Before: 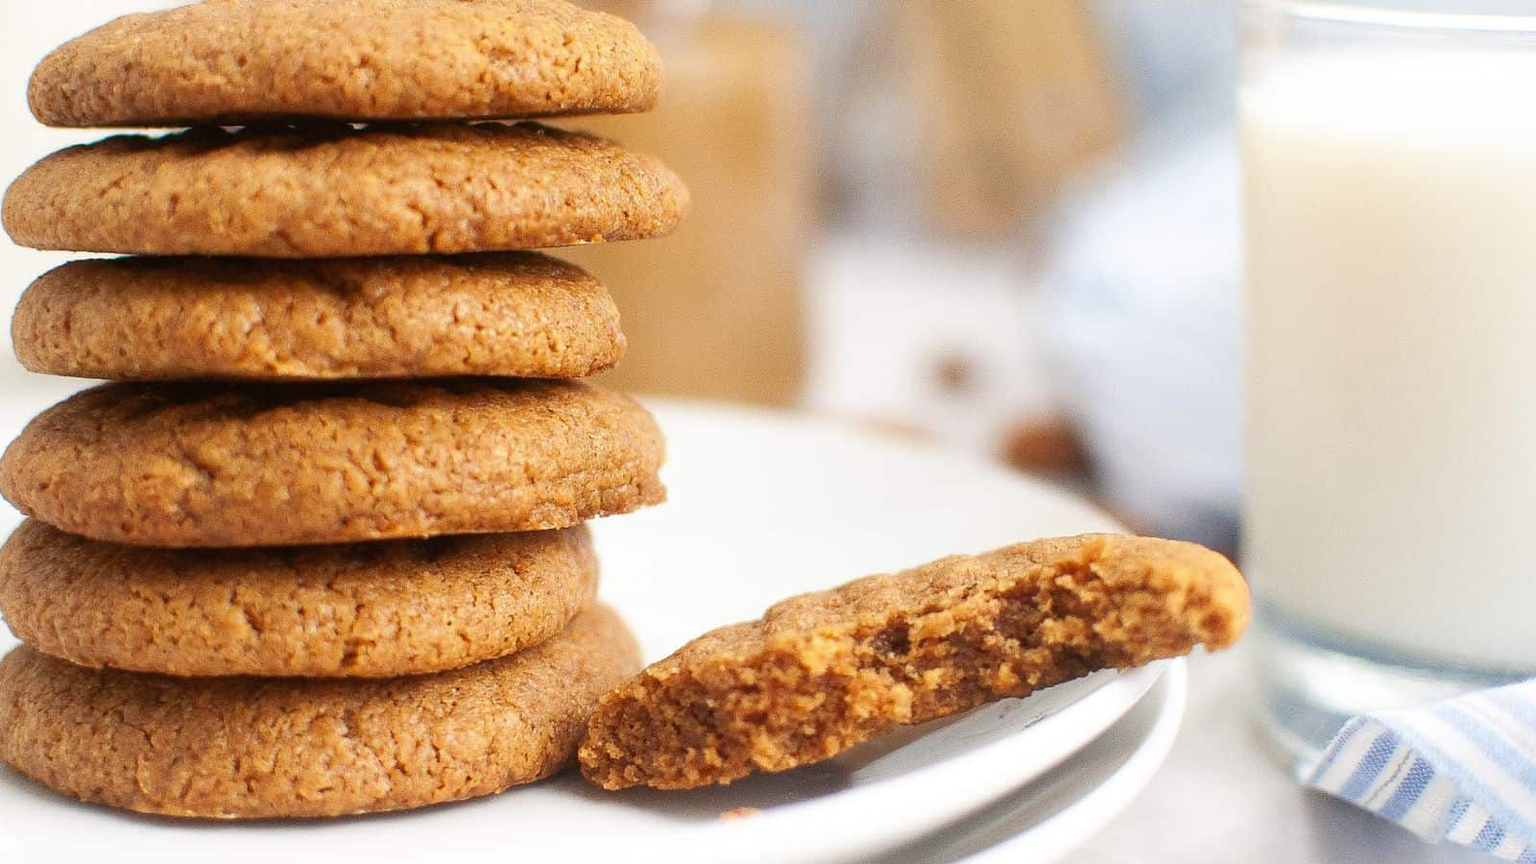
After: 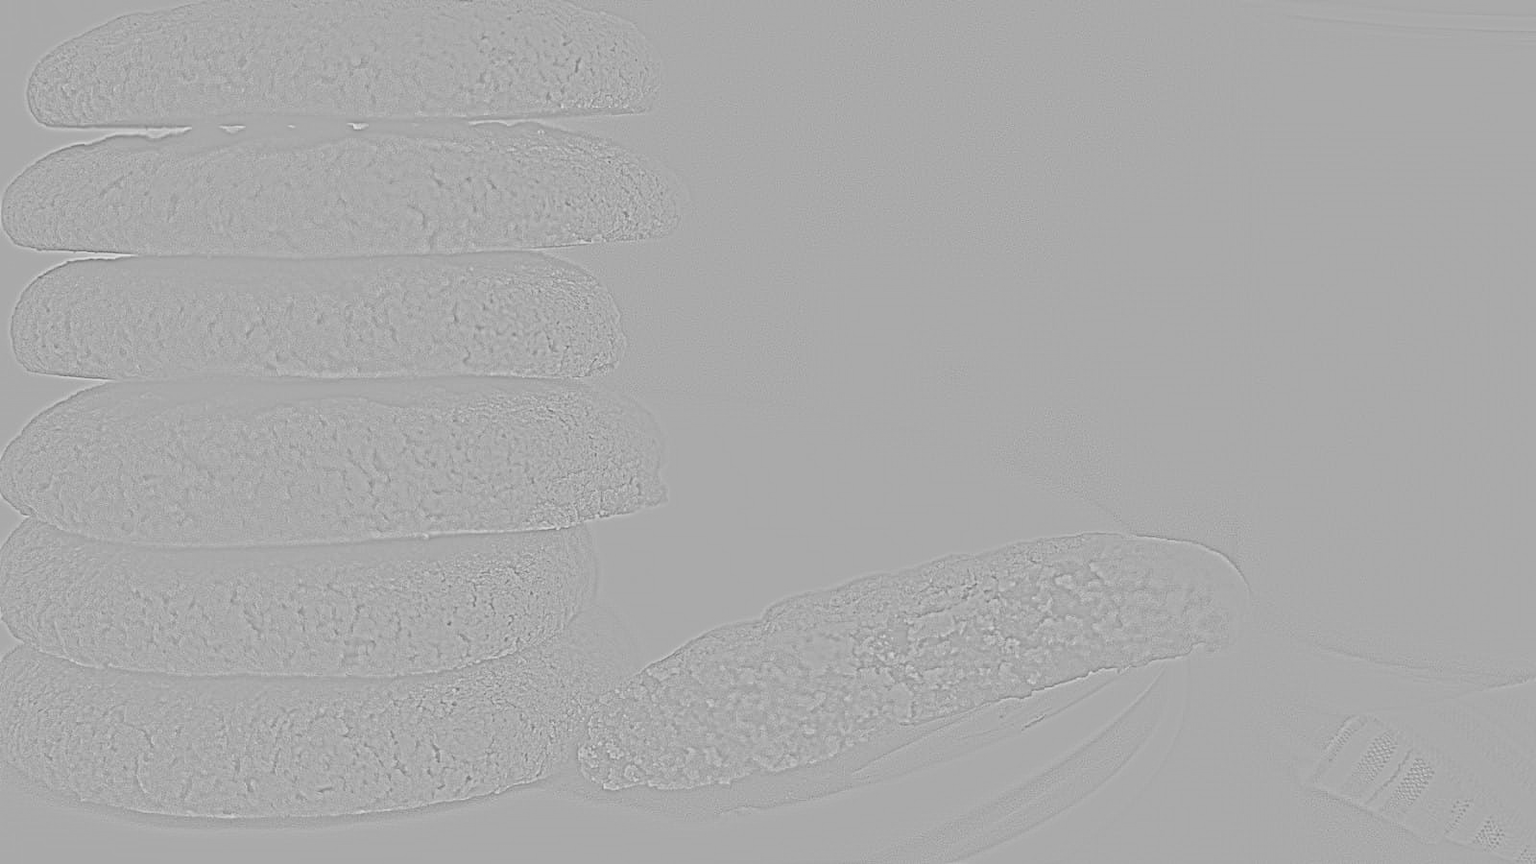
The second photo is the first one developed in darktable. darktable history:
base curve: curves: ch0 [(0, 0) (0.495, 0.917) (1, 1)], preserve colors none
local contrast: highlights 60%, shadows 60%, detail 160%
highpass: sharpness 5.84%, contrast boost 8.44%
